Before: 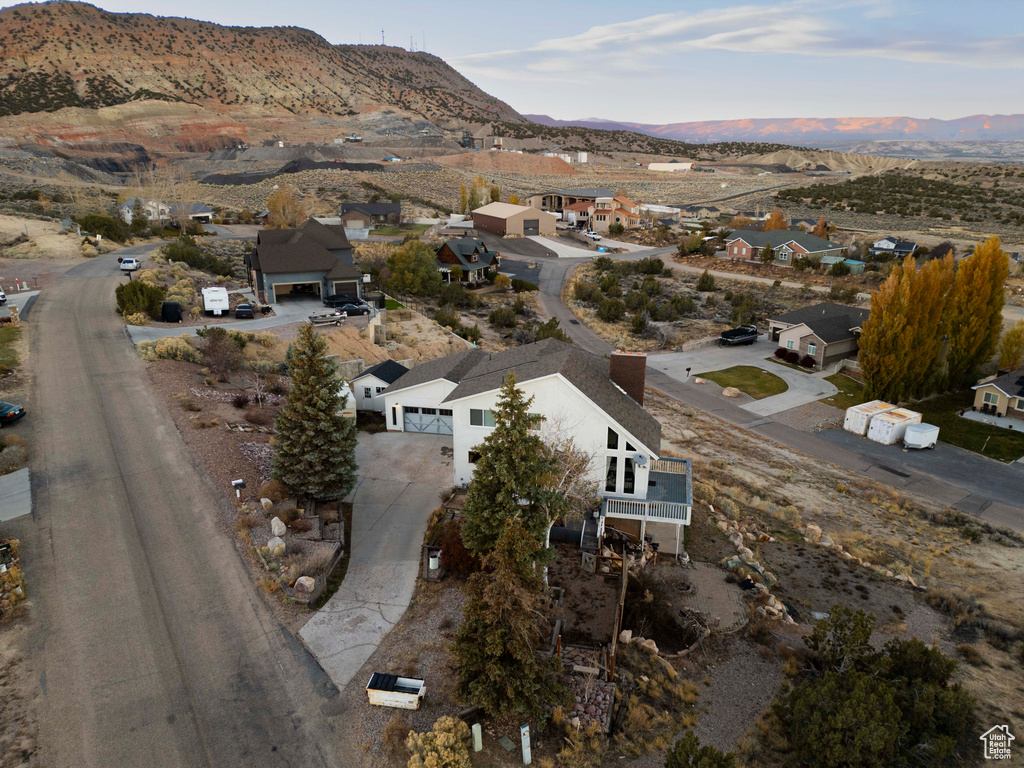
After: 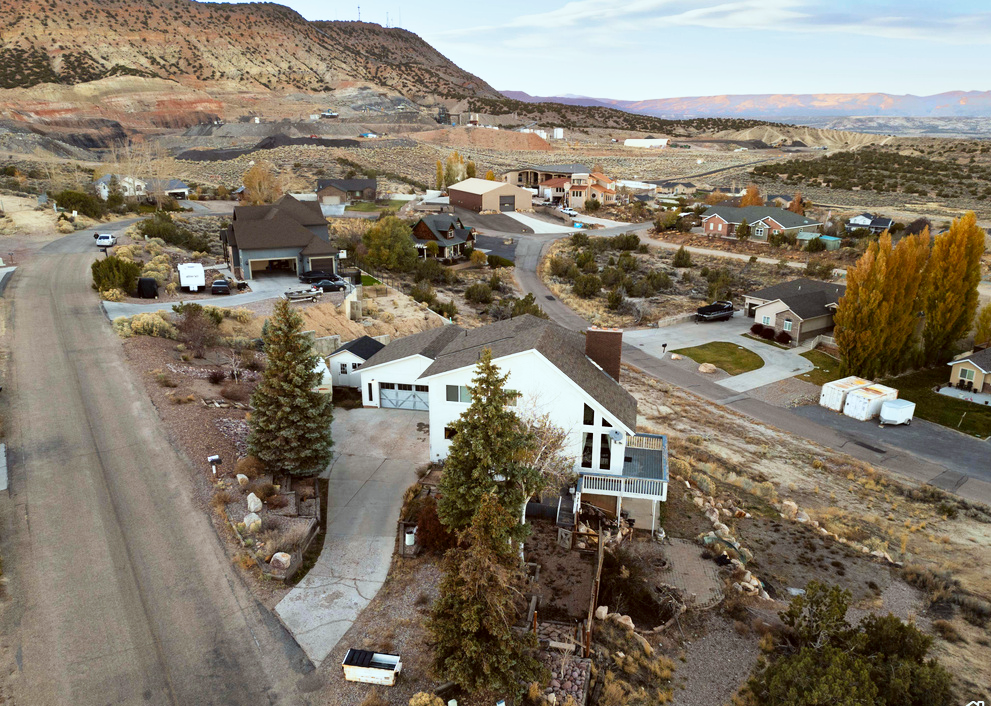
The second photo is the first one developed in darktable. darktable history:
shadows and highlights: soften with gaussian
color zones: curves: ch0 [(0.068, 0.464) (0.25, 0.5) (0.48, 0.508) (0.75, 0.536) (0.886, 0.476) (0.967, 0.456)]; ch1 [(0.066, 0.456) (0.25, 0.5) (0.616, 0.508) (0.746, 0.56) (0.934, 0.444)]
base curve: curves: ch0 [(0, 0) (0.557, 0.834) (1, 1)], preserve colors none
color correction: highlights a* -5.11, highlights b* -3.45, shadows a* 4.23, shadows b* 4.48
crop: left 2.348%, top 3.137%, right 0.792%, bottom 4.885%
